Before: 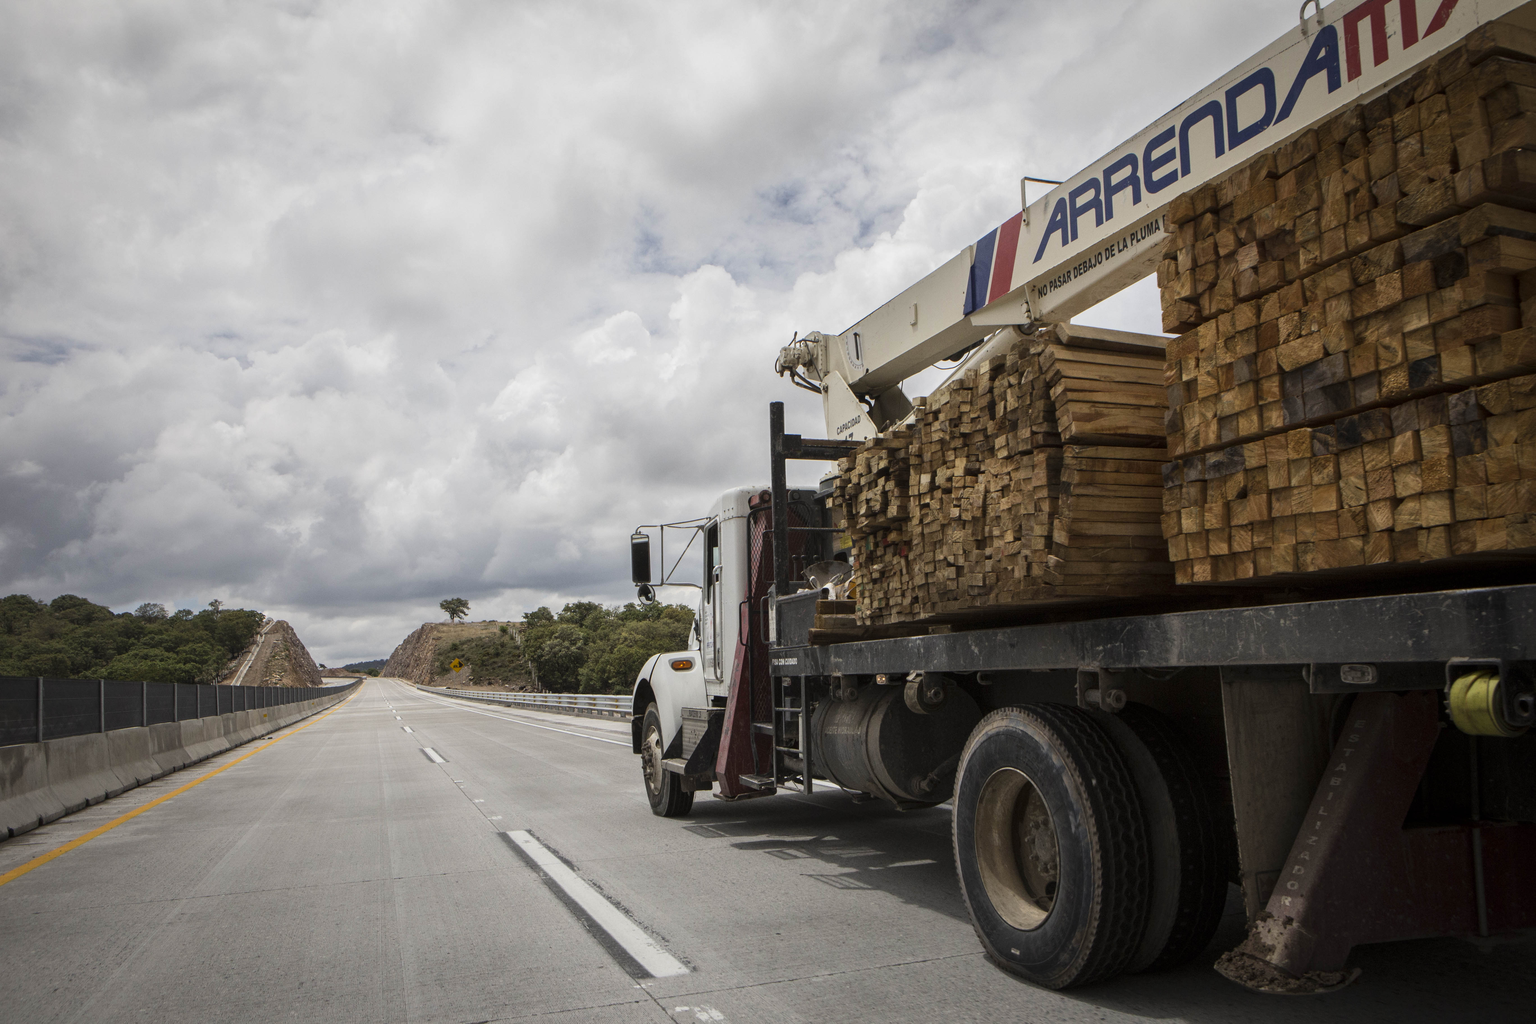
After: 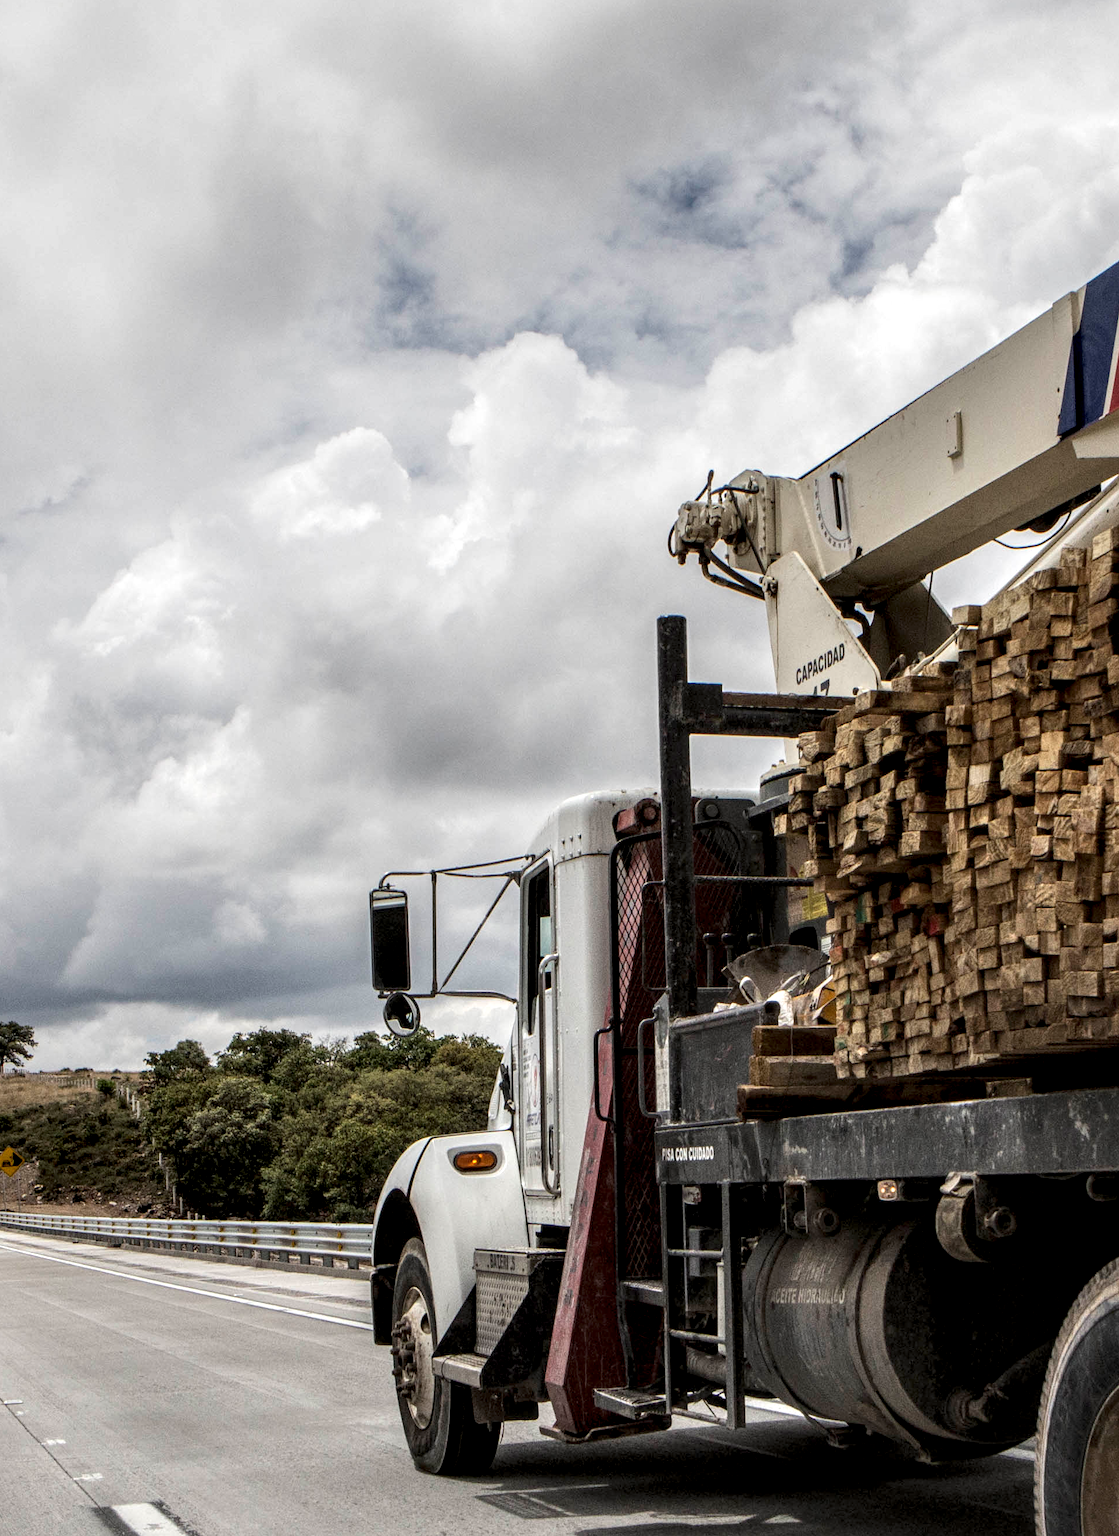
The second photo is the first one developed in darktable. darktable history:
crop and rotate: left 29.476%, top 10.214%, right 35.32%, bottom 17.333%
tone equalizer: on, module defaults
local contrast: highlights 65%, shadows 54%, detail 169%, midtone range 0.514
